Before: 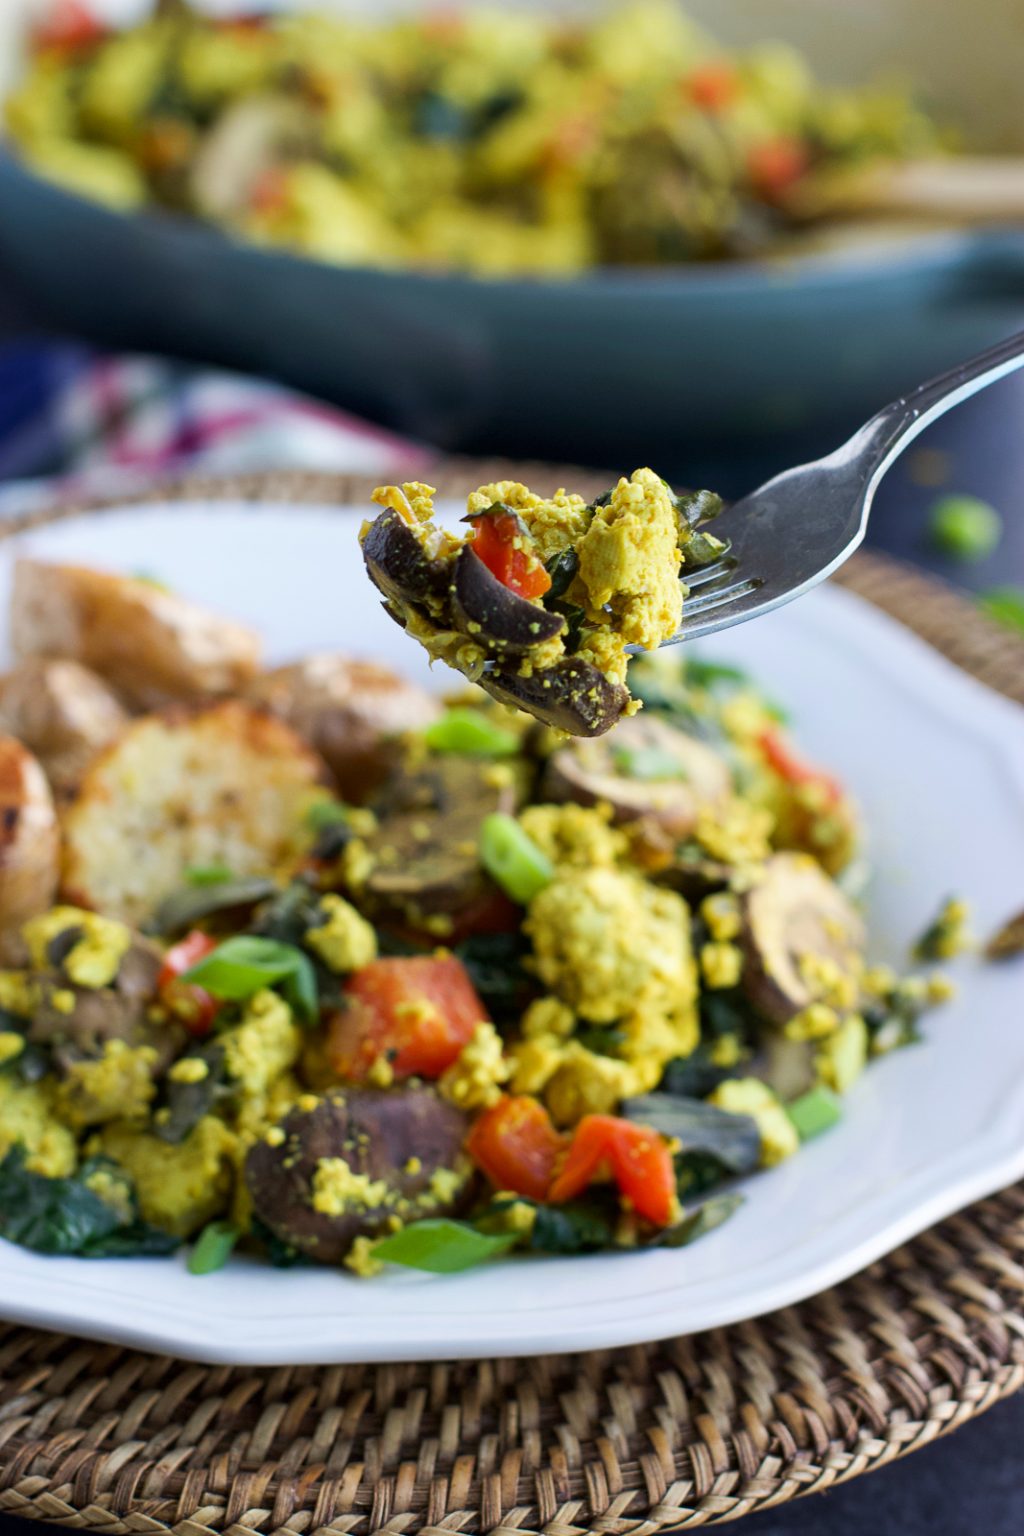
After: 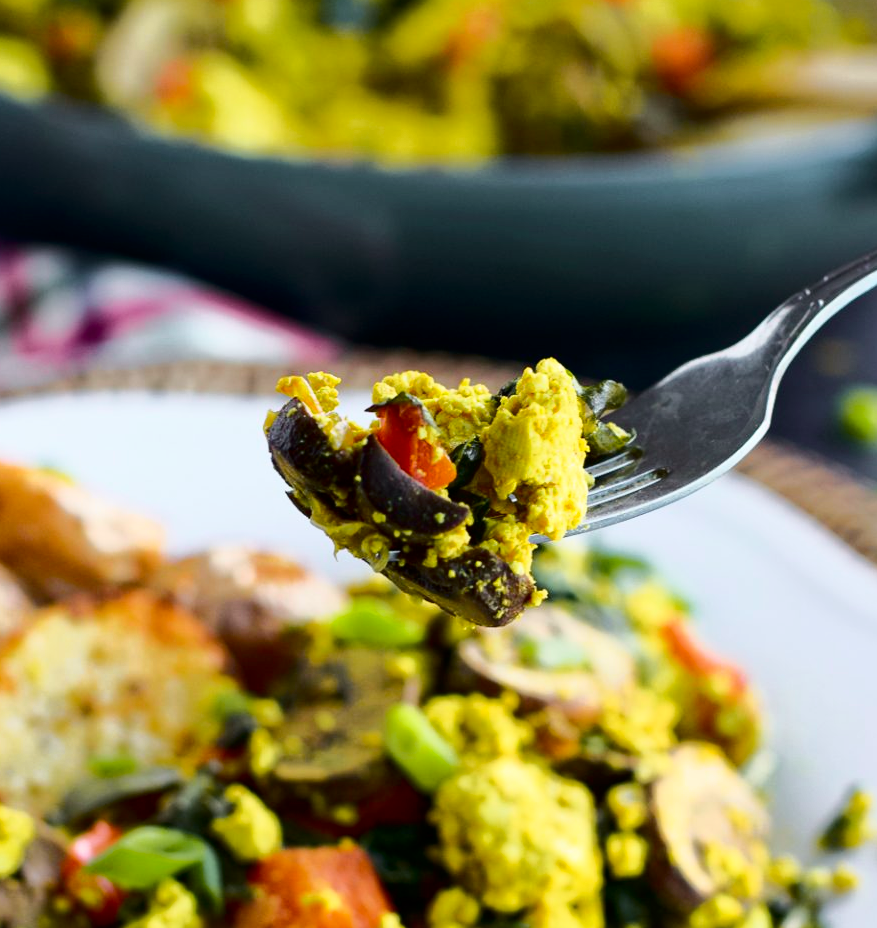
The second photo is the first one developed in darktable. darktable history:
tone curve: curves: ch0 [(0.003, 0) (0.066, 0.023) (0.154, 0.082) (0.281, 0.221) (0.405, 0.389) (0.517, 0.553) (0.716, 0.743) (0.822, 0.882) (1, 1)]; ch1 [(0, 0) (0.164, 0.115) (0.337, 0.332) (0.39, 0.398) (0.464, 0.461) (0.501, 0.5) (0.521, 0.526) (0.571, 0.606) (0.656, 0.677) (0.723, 0.731) (0.811, 0.796) (1, 1)]; ch2 [(0, 0) (0.337, 0.382) (0.464, 0.476) (0.501, 0.502) (0.527, 0.54) (0.556, 0.567) (0.575, 0.606) (0.659, 0.736) (1, 1)], color space Lab, independent channels, preserve colors none
crop and rotate: left 9.345%, top 7.22%, right 4.982%, bottom 32.331%
